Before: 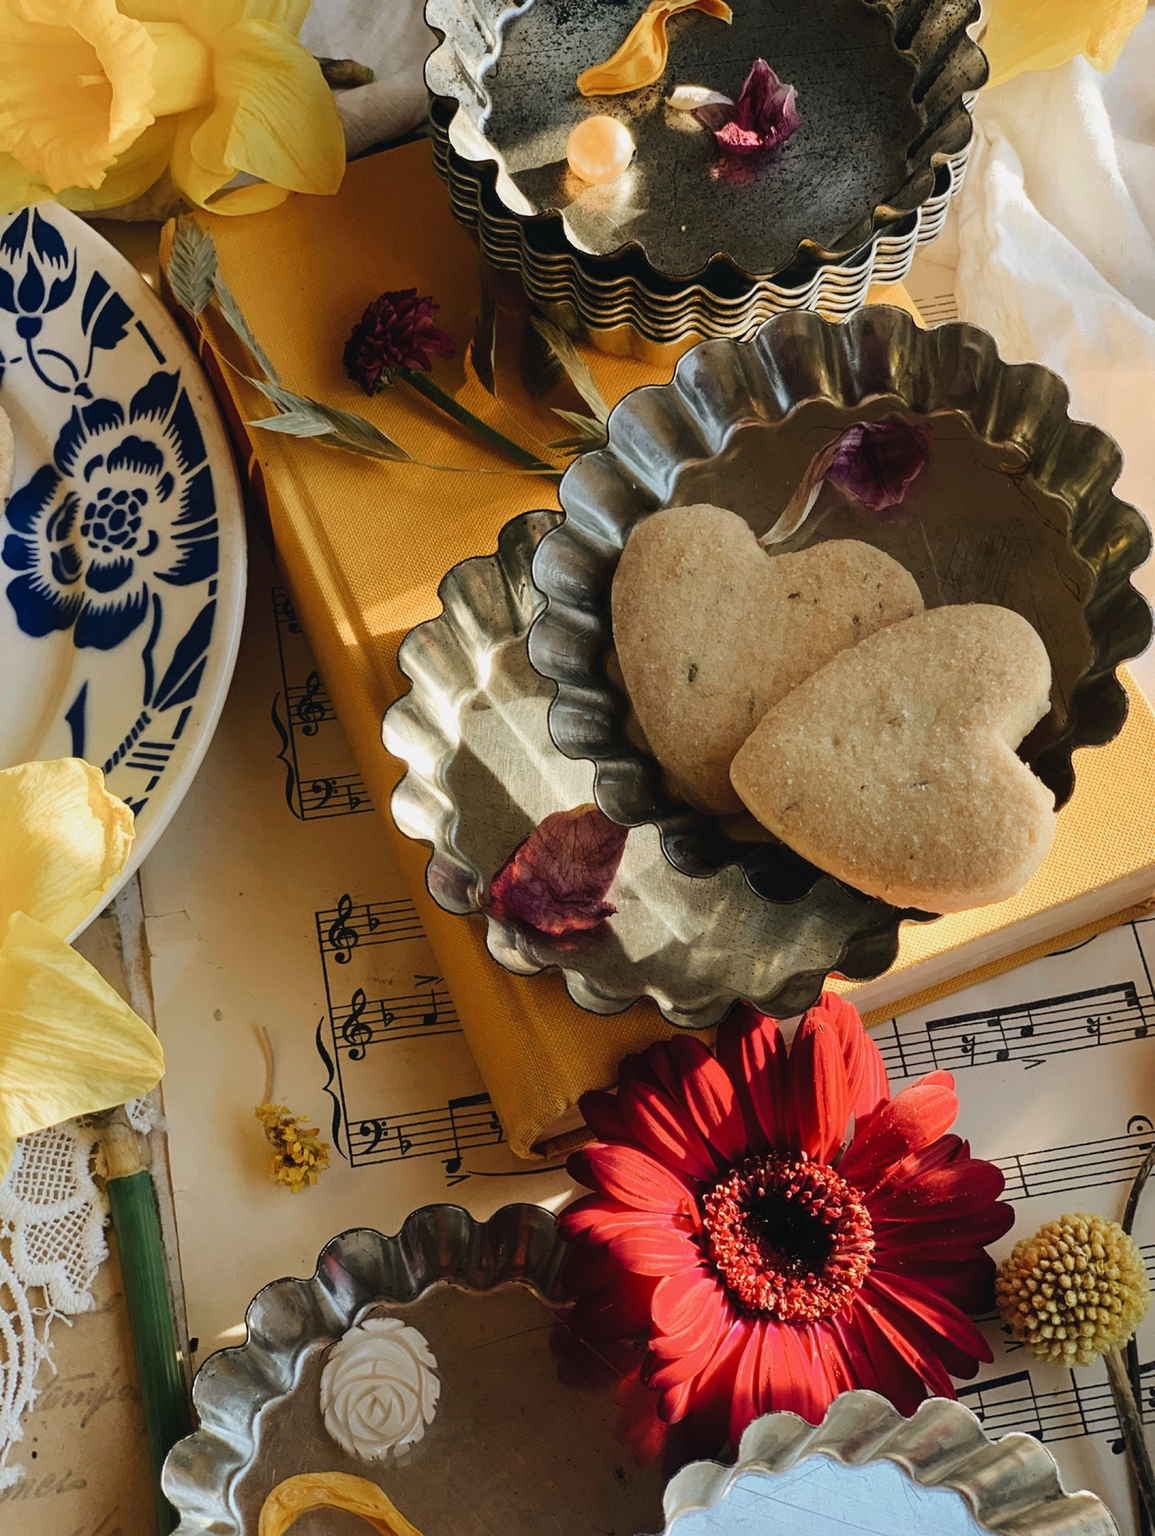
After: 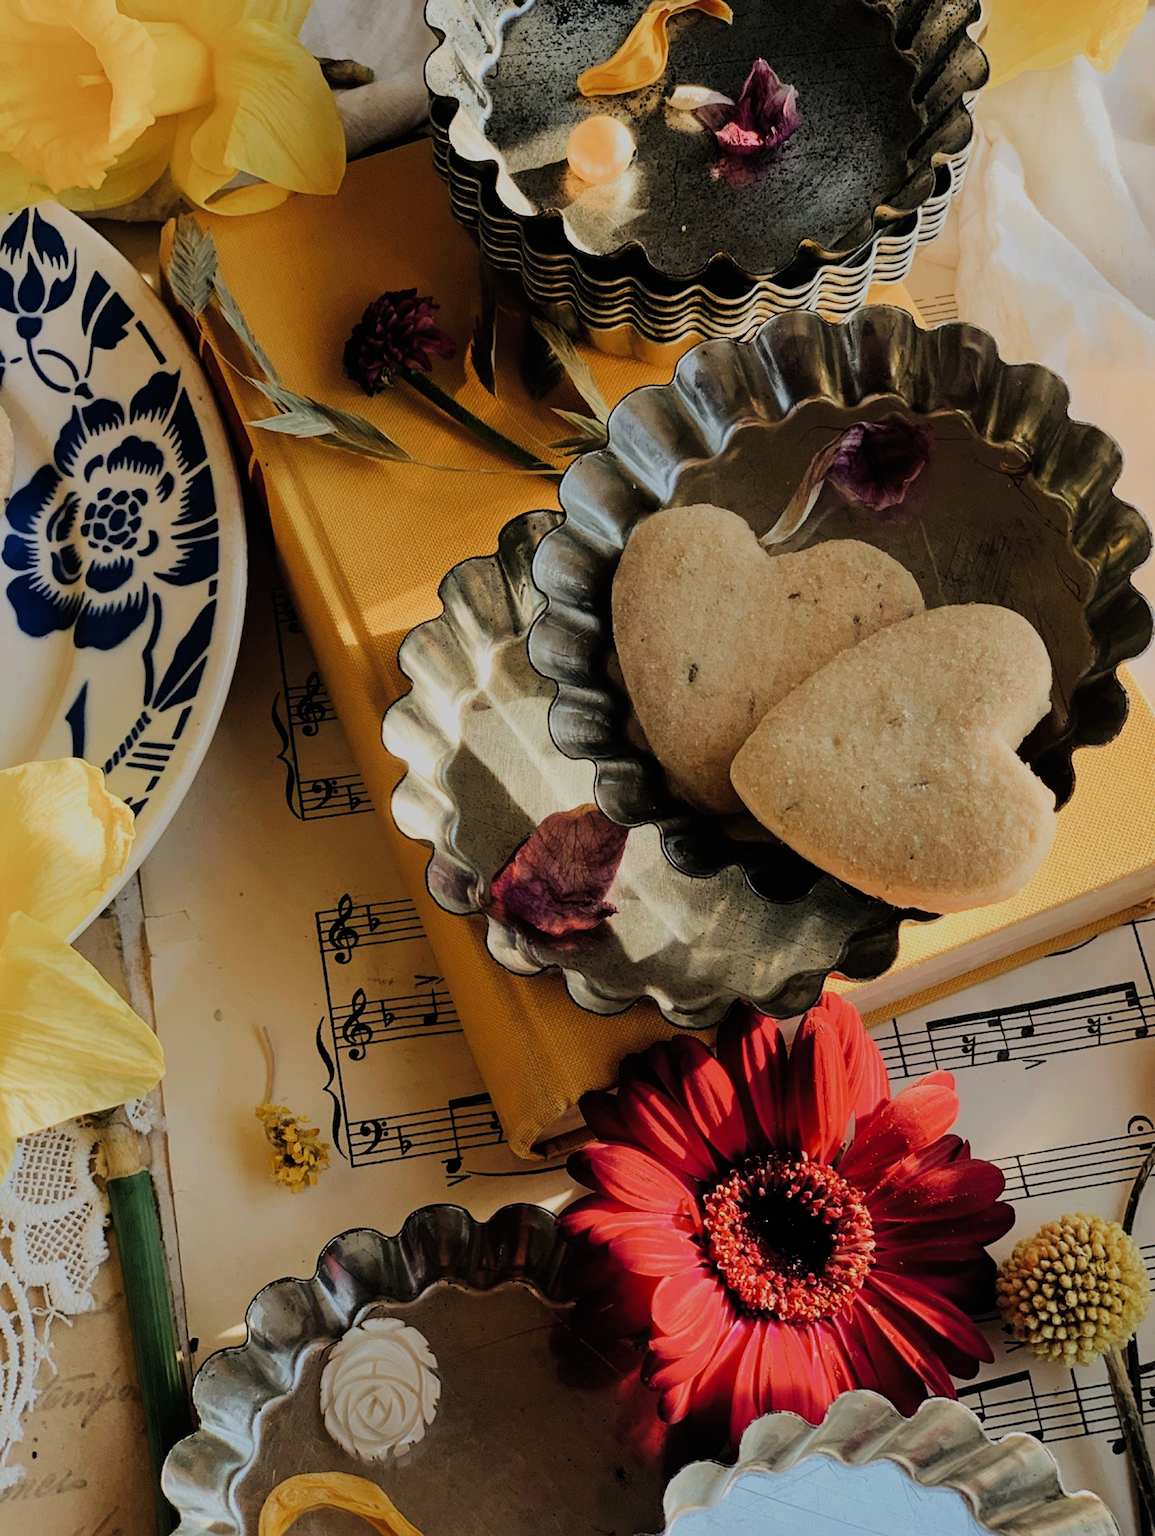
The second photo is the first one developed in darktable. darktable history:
filmic rgb: black relative exposure -6.92 EV, white relative exposure 5.67 EV, hardness 2.85, color science v6 (2022)
